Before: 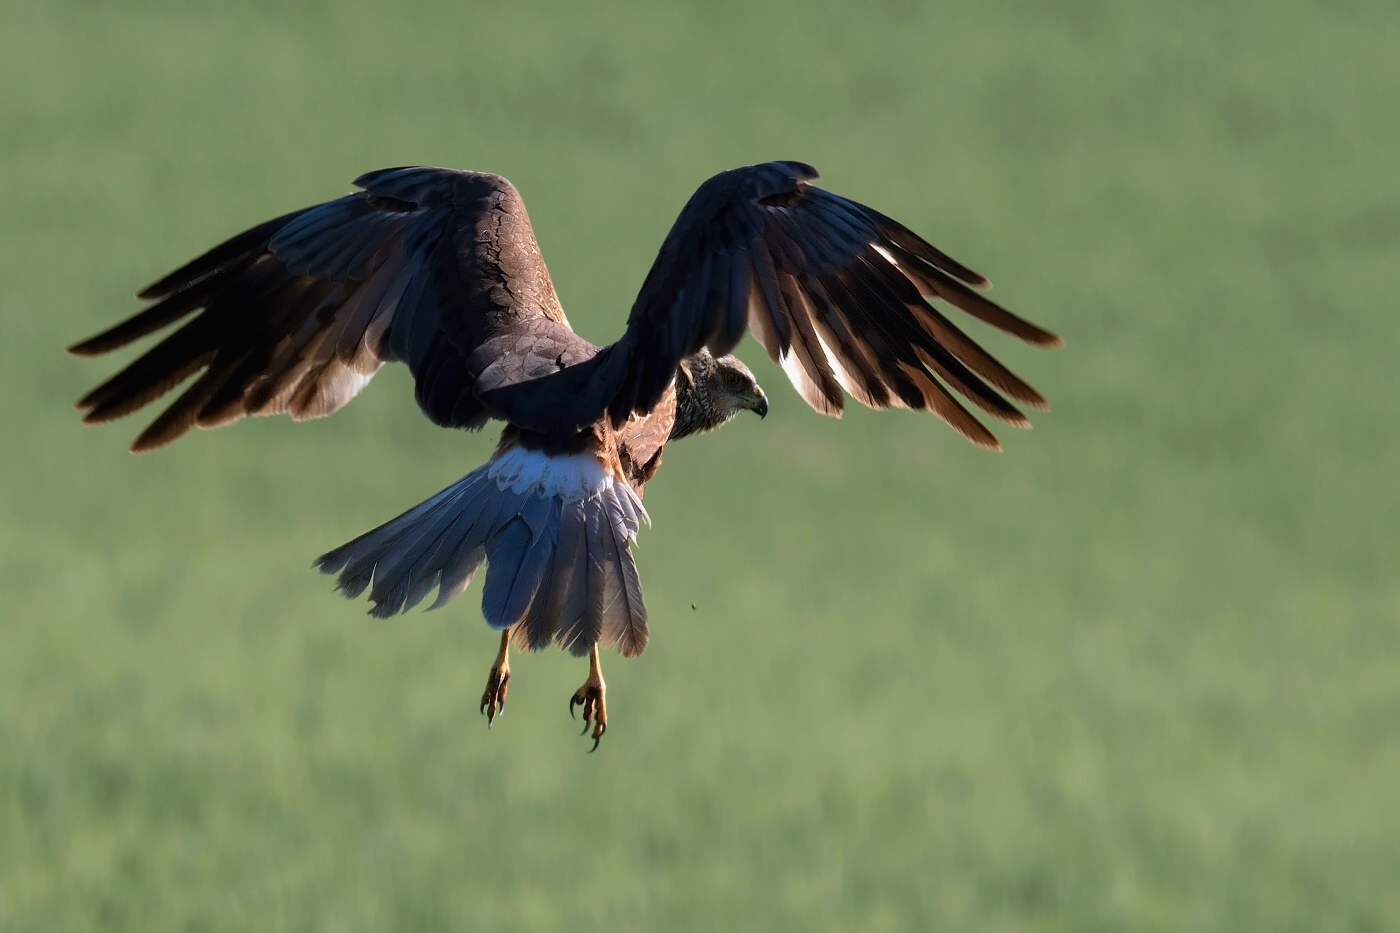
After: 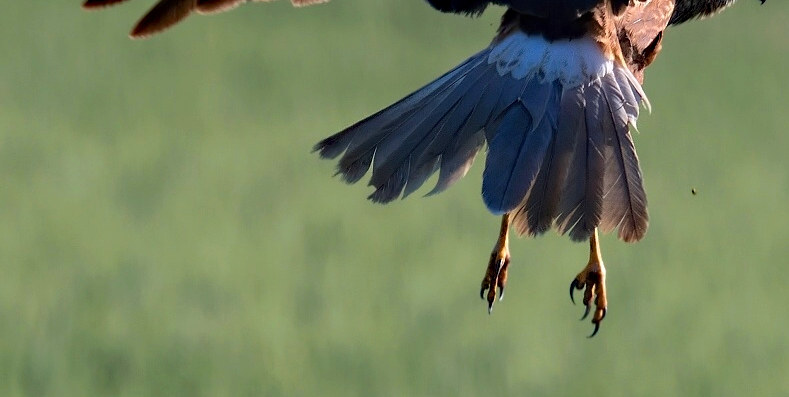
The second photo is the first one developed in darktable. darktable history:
crop: top 44.483%, right 43.593%, bottom 12.892%
haze removal: compatibility mode true, adaptive false
